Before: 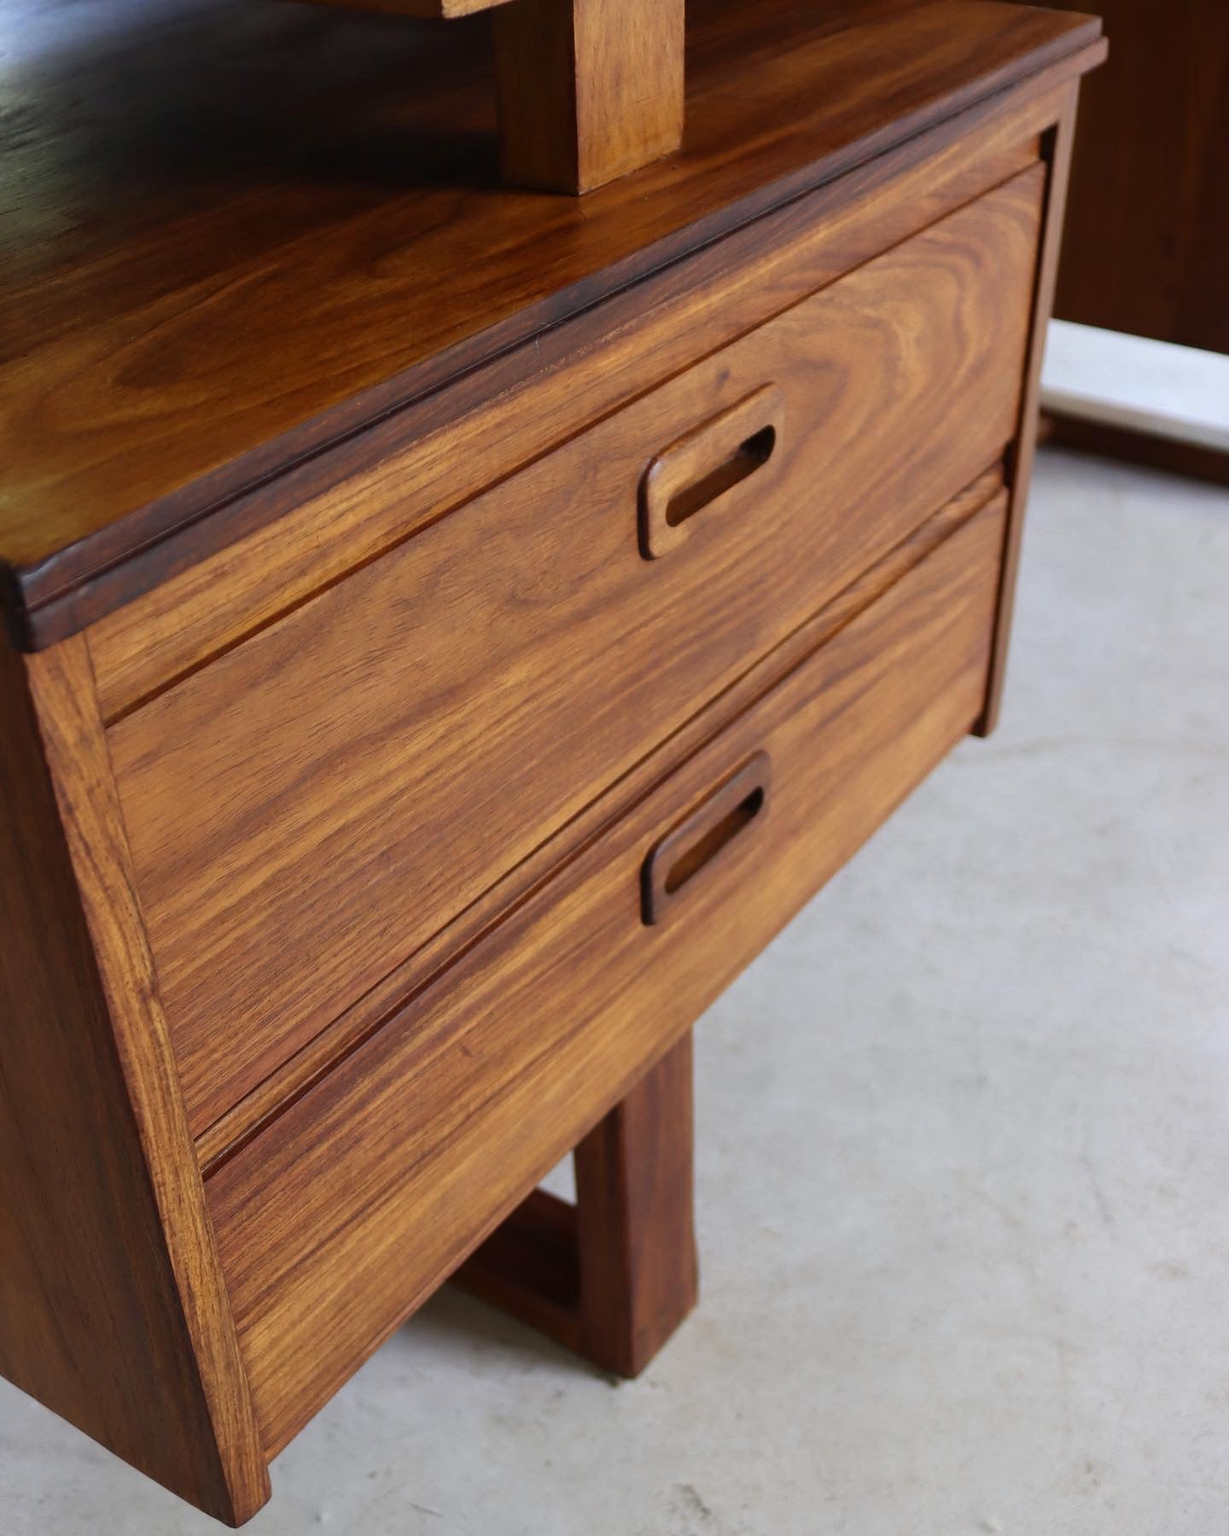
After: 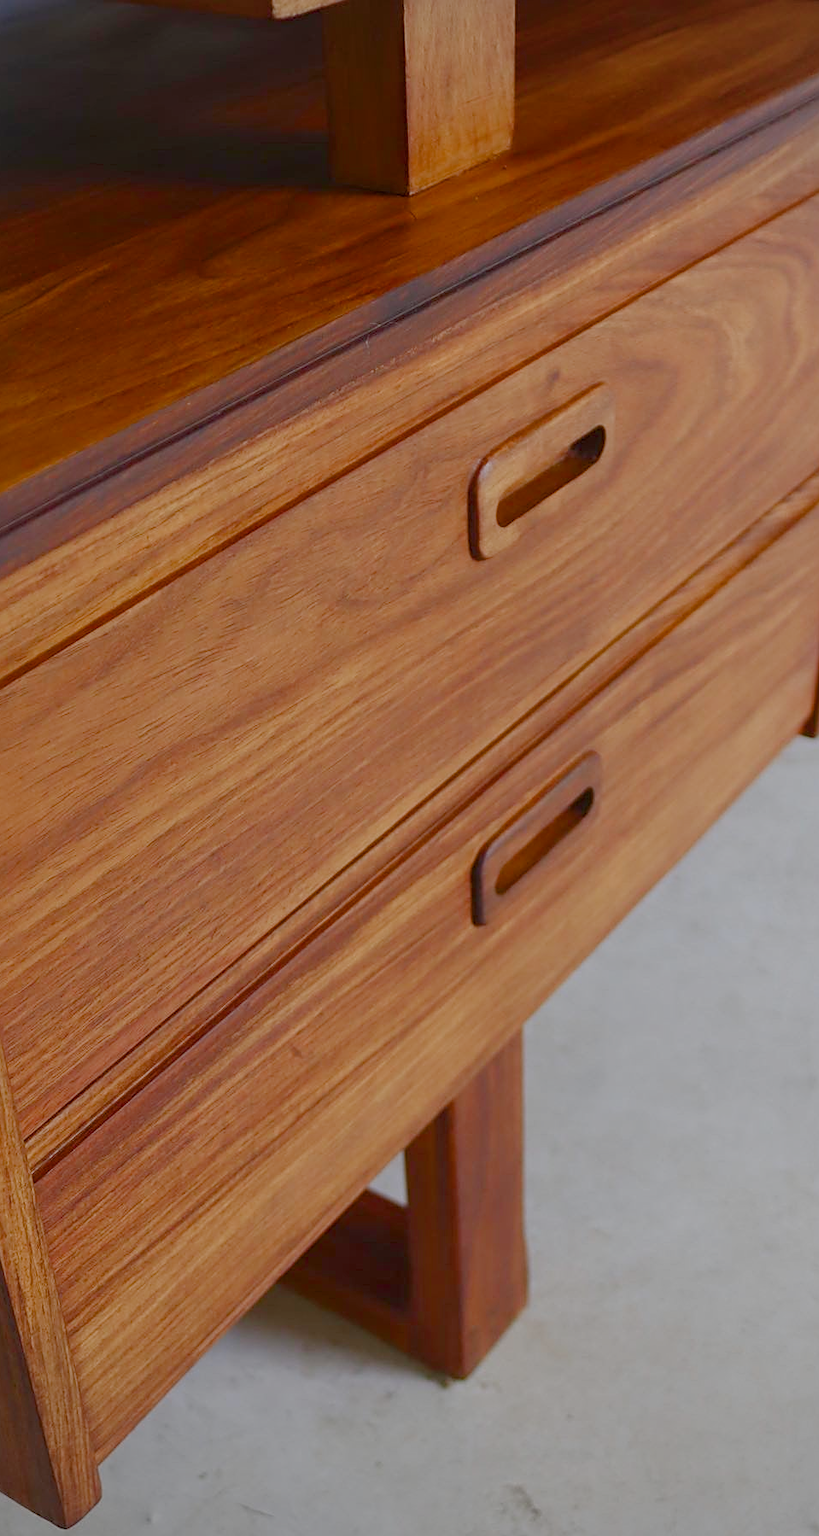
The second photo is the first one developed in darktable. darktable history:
color balance rgb: shadows lift › hue 87.05°, perceptual saturation grading › global saturation 20%, perceptual saturation grading › highlights -50.427%, perceptual saturation grading › shadows 30.359%, contrast -29.369%
crop and rotate: left 13.851%, right 19.423%
sharpen: on, module defaults
vignetting: fall-off radius 94.61%
